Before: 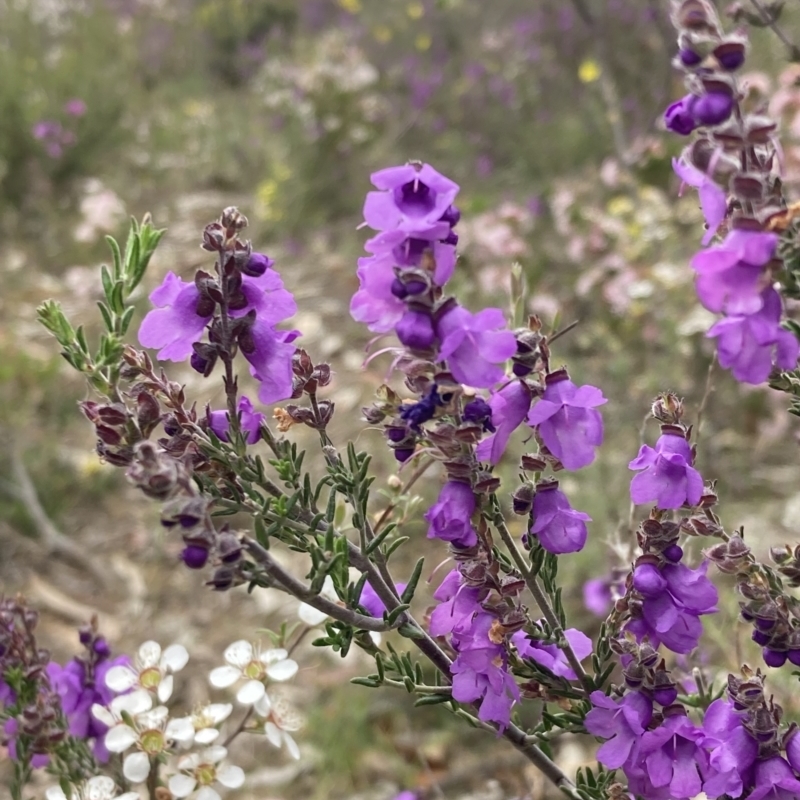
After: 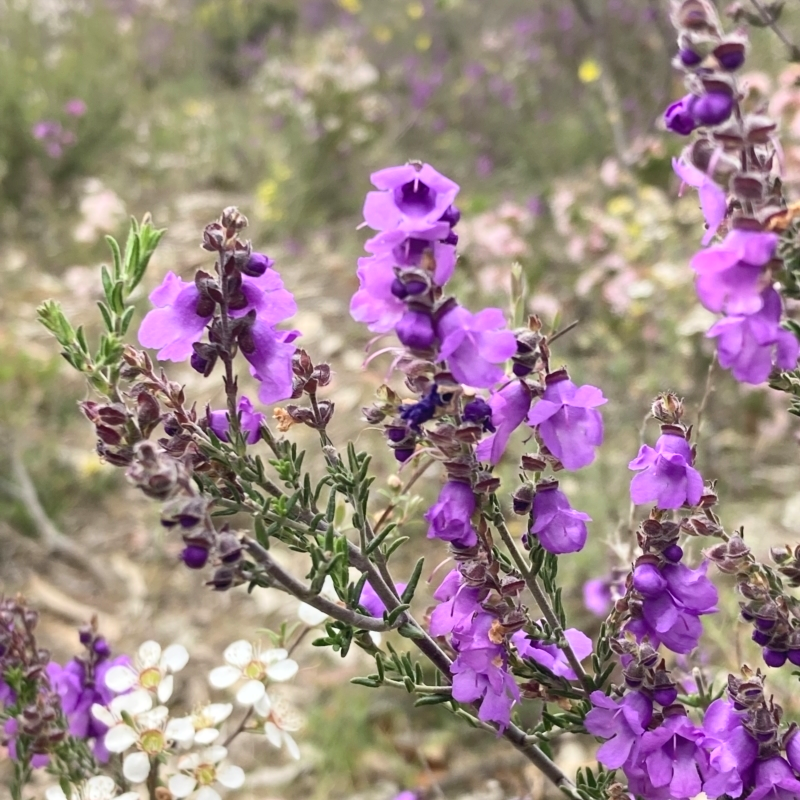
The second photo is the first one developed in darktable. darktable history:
contrast brightness saturation: contrast 0.197, brightness 0.149, saturation 0.144
